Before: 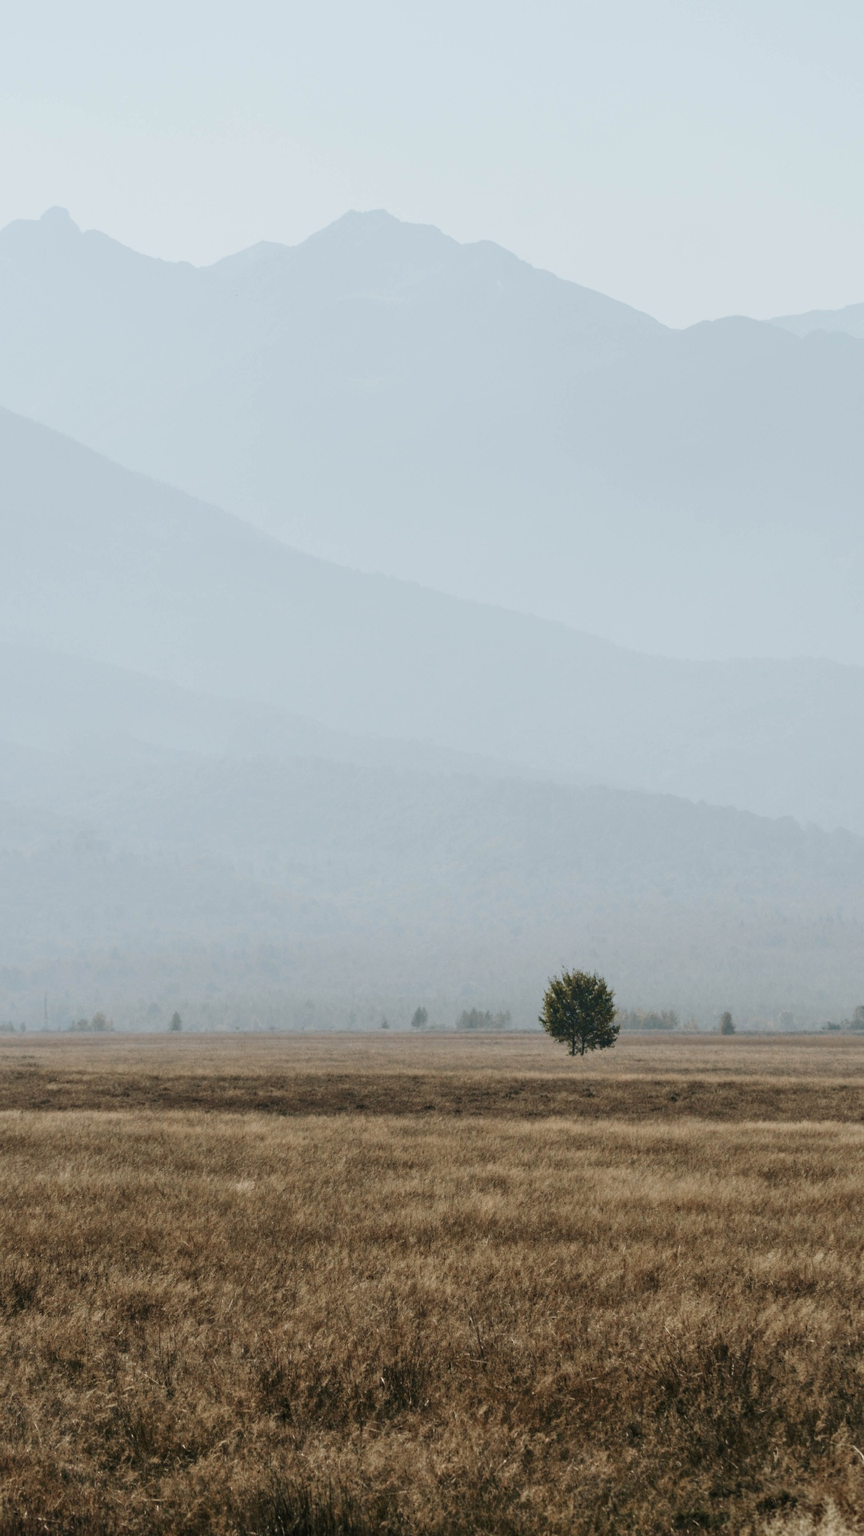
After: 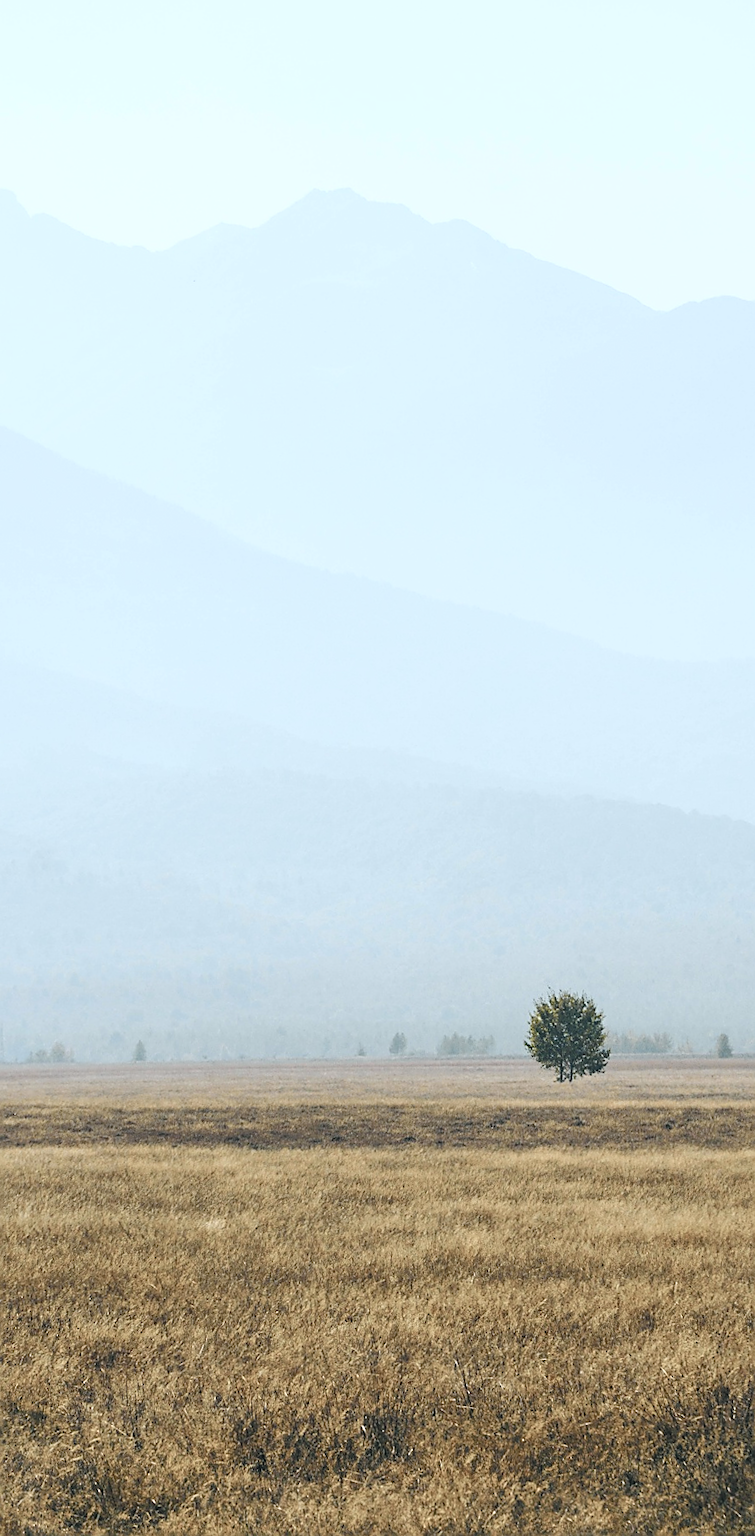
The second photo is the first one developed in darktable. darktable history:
exposure: black level correction -0.005, exposure 0.62 EV, compensate highlight preservation false
crop and rotate: angle 0.709°, left 4.543%, top 1.104%, right 11.079%, bottom 2.403%
sharpen: radius 1.393, amount 1.243, threshold 0.669
tone equalizer: -8 EV 0.223 EV, -7 EV 0.396 EV, -6 EV 0.456 EV, -5 EV 0.246 EV, -3 EV -0.273 EV, -2 EV -0.396 EV, -1 EV -0.396 EV, +0 EV -0.243 EV, edges refinement/feathering 500, mask exposure compensation -1.57 EV, preserve details no
tone curve: curves: ch0 [(0, 0.023) (0.087, 0.065) (0.184, 0.168) (0.45, 0.54) (0.57, 0.683) (0.722, 0.825) (0.877, 0.948) (1, 1)]; ch1 [(0, 0) (0.388, 0.369) (0.44, 0.44) (0.489, 0.481) (0.534, 0.528) (0.657, 0.655) (1, 1)]; ch2 [(0, 0) (0.353, 0.317) (0.408, 0.427) (0.472, 0.46) (0.5, 0.488) (0.537, 0.518) (0.576, 0.592) (0.625, 0.631) (1, 1)], color space Lab, independent channels, preserve colors none
